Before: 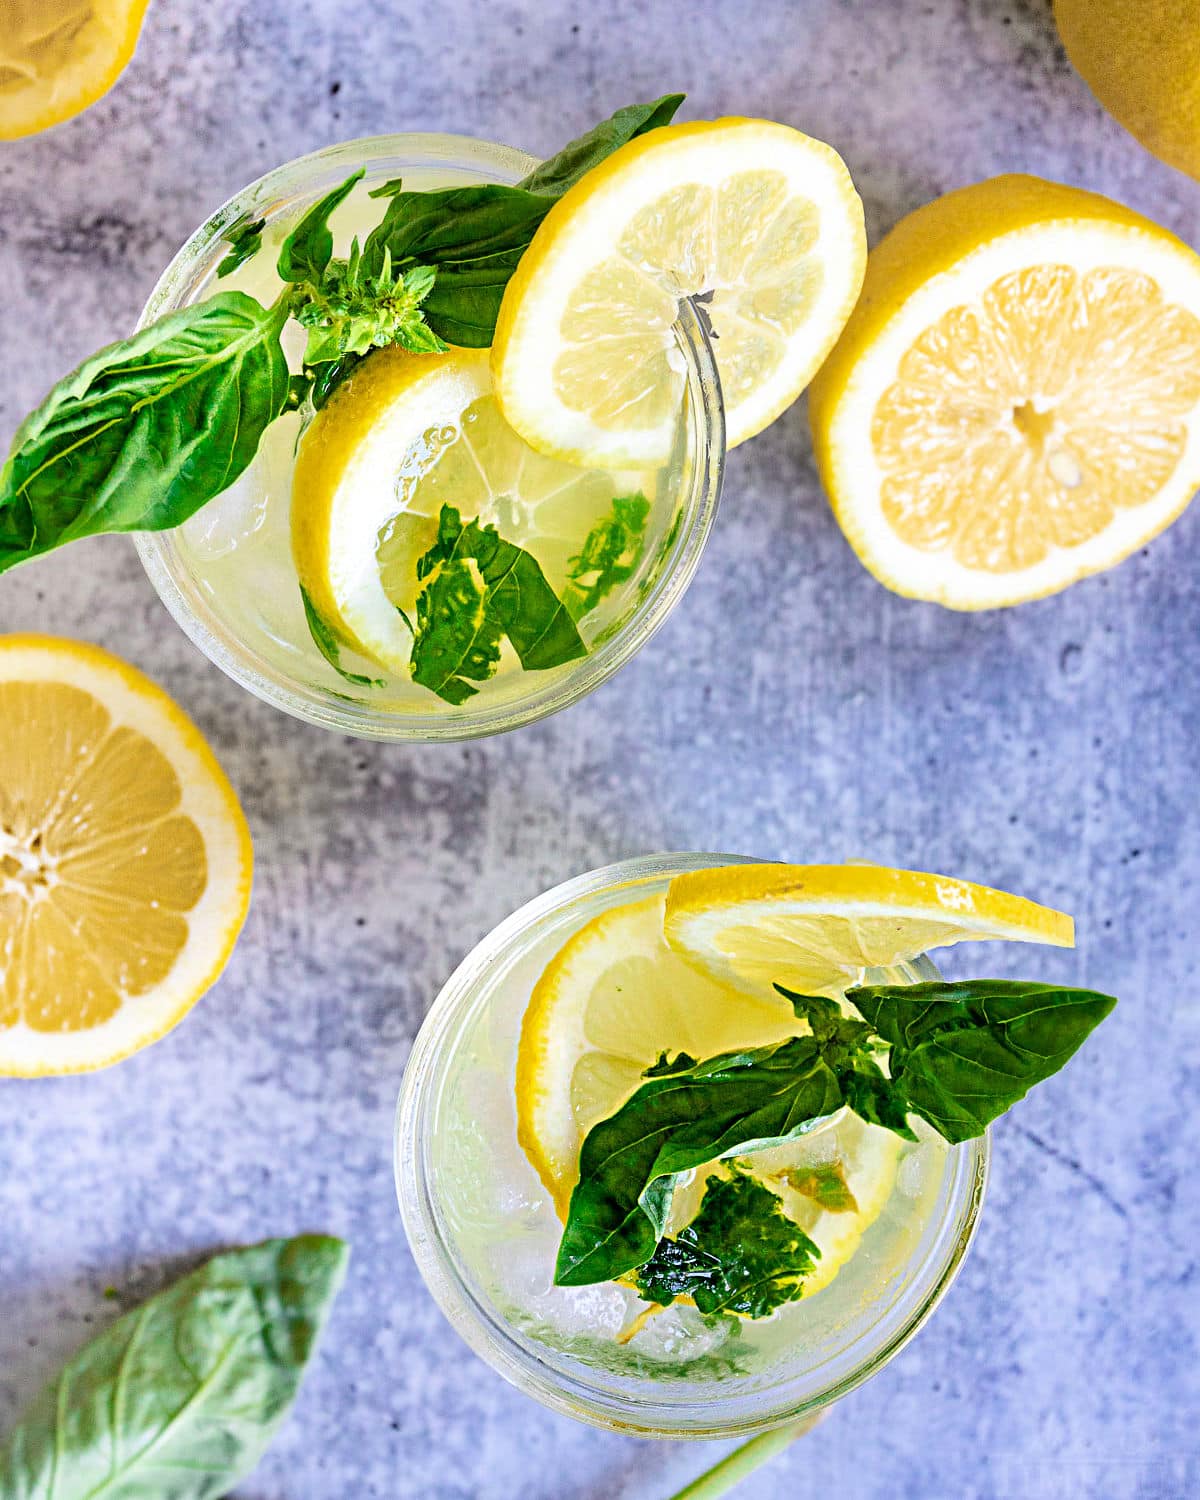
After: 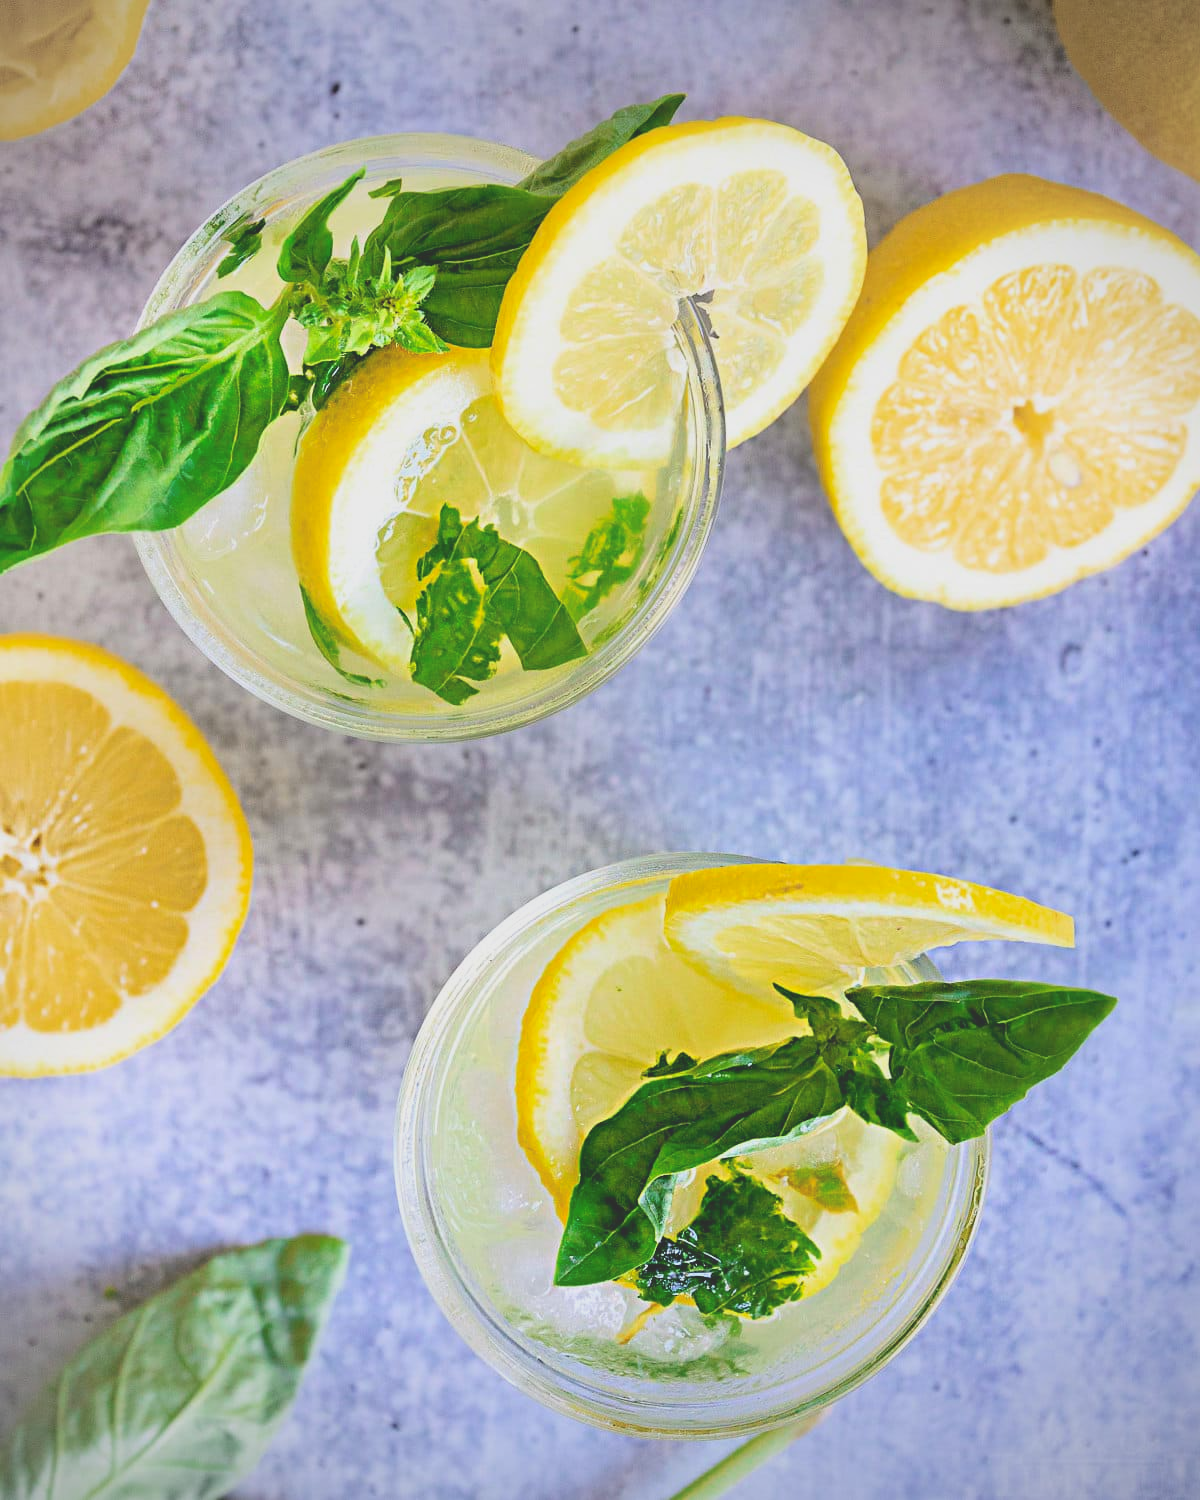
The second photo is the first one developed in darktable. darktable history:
local contrast: detail 70%
vignetting: fall-off radius 60.92%
